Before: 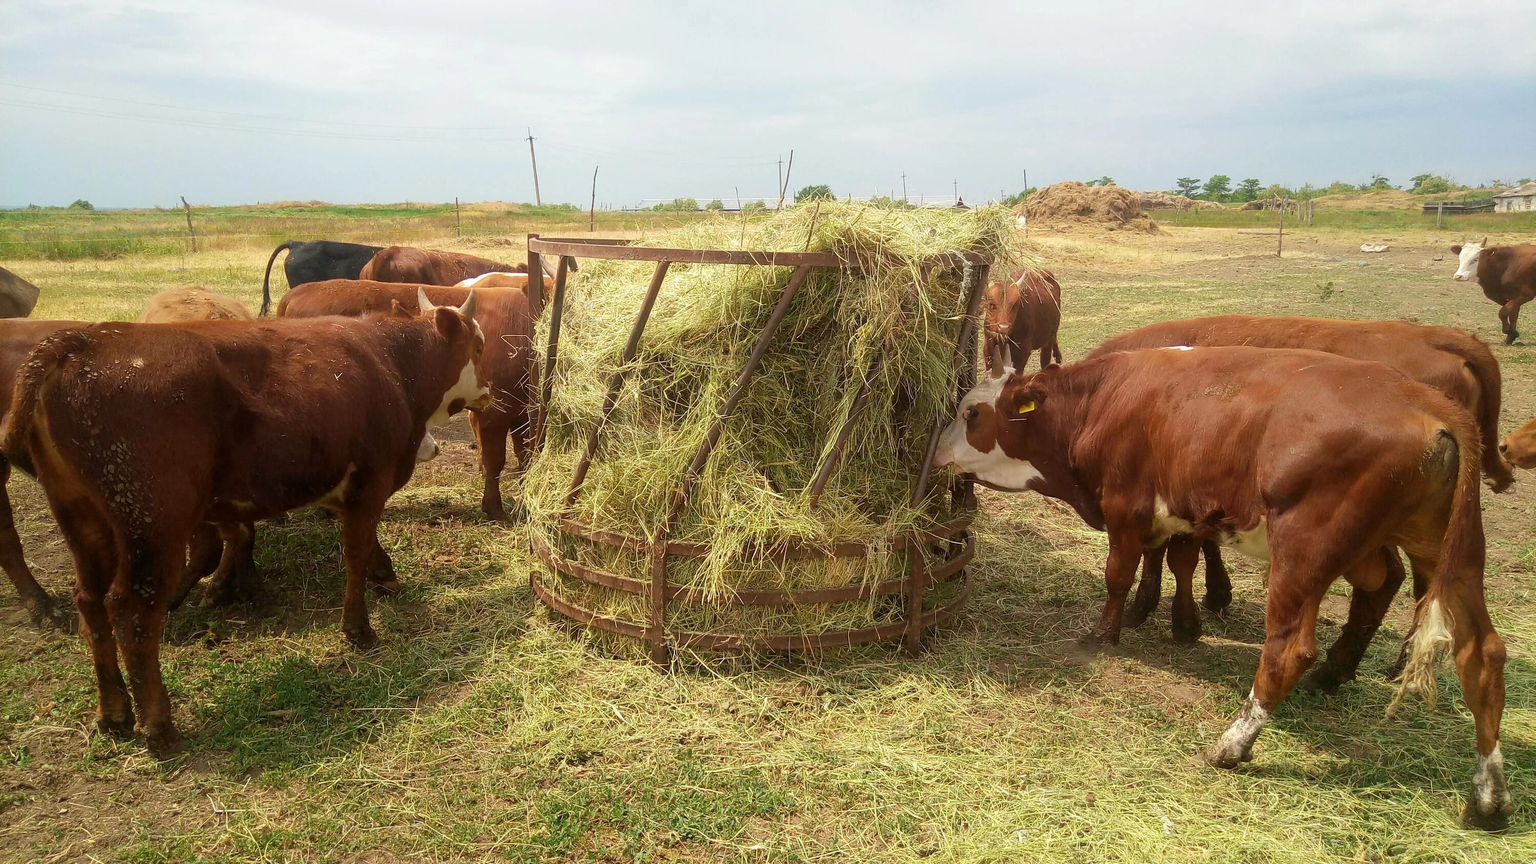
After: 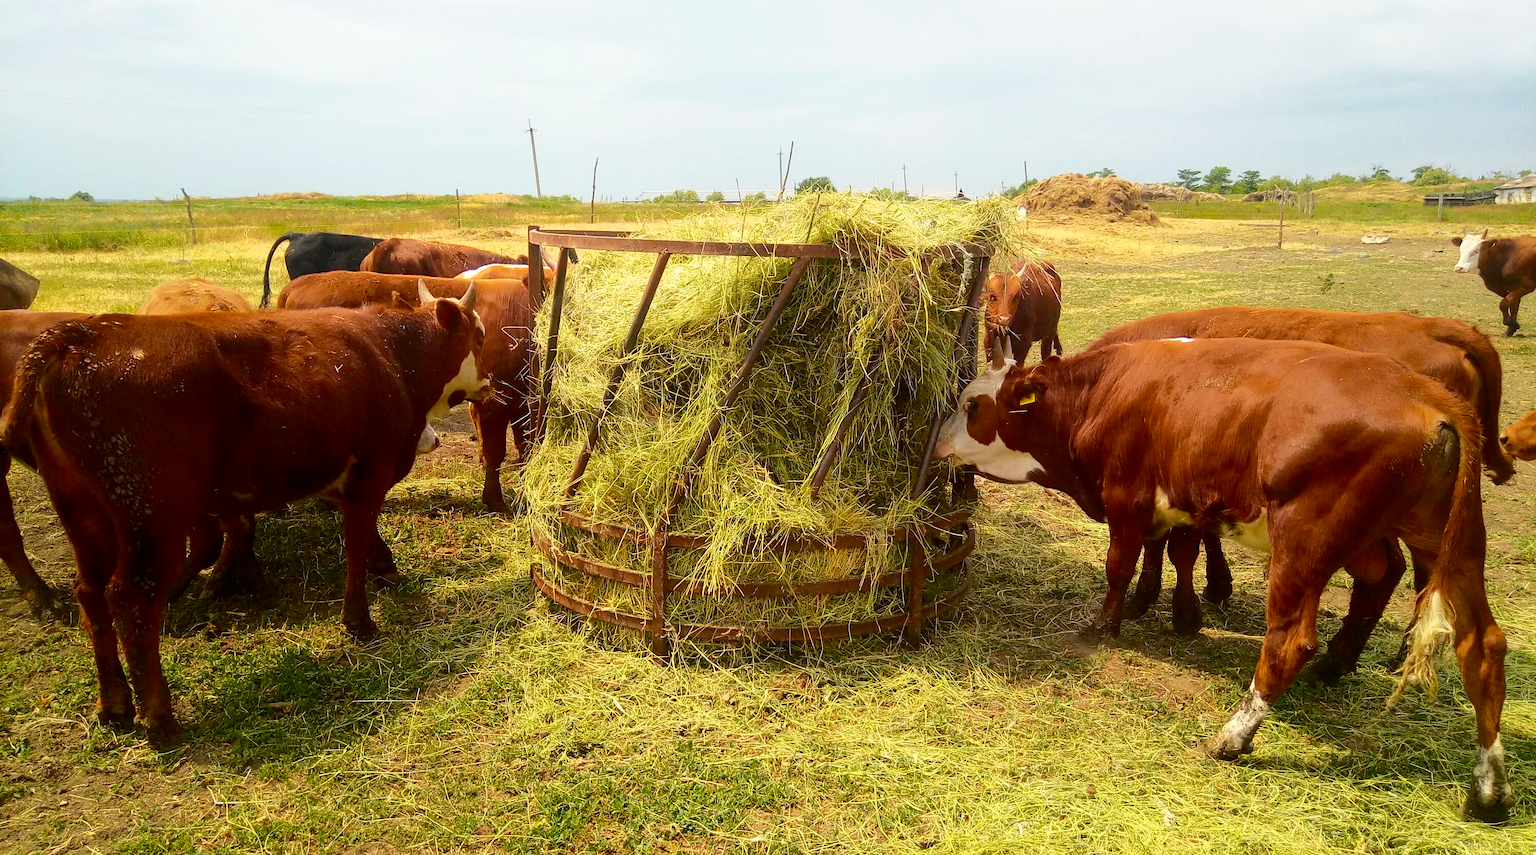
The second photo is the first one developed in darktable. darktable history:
tone curve: curves: ch0 [(0.003, 0) (0.066, 0.023) (0.154, 0.082) (0.281, 0.221) (0.405, 0.389) (0.517, 0.553) (0.716, 0.743) (0.822, 0.882) (1, 1)]; ch1 [(0, 0) (0.164, 0.115) (0.337, 0.332) (0.39, 0.398) (0.464, 0.461) (0.501, 0.5) (0.521, 0.526) (0.571, 0.606) (0.656, 0.677) (0.723, 0.731) (0.811, 0.796) (1, 1)]; ch2 [(0, 0) (0.337, 0.382) (0.464, 0.476) (0.501, 0.502) (0.527, 0.54) (0.556, 0.567) (0.575, 0.606) (0.659, 0.736) (1, 1)], color space Lab, independent channels, preserve colors none
crop: top 1.031%, right 0.029%
